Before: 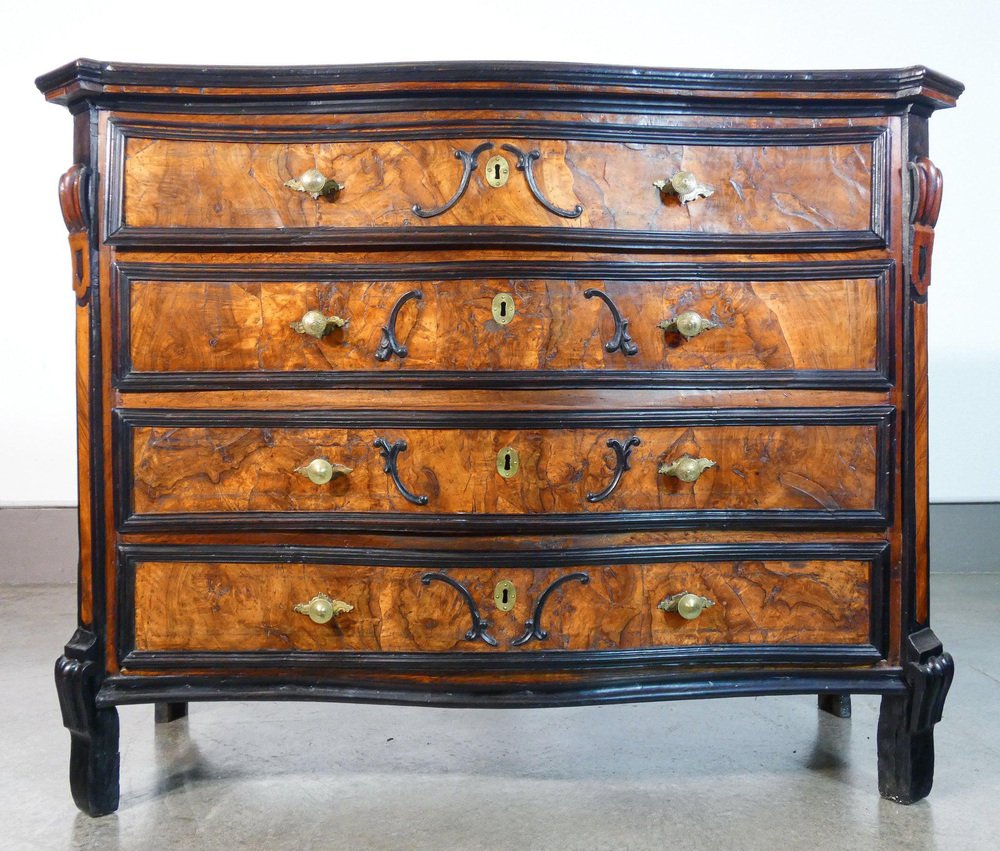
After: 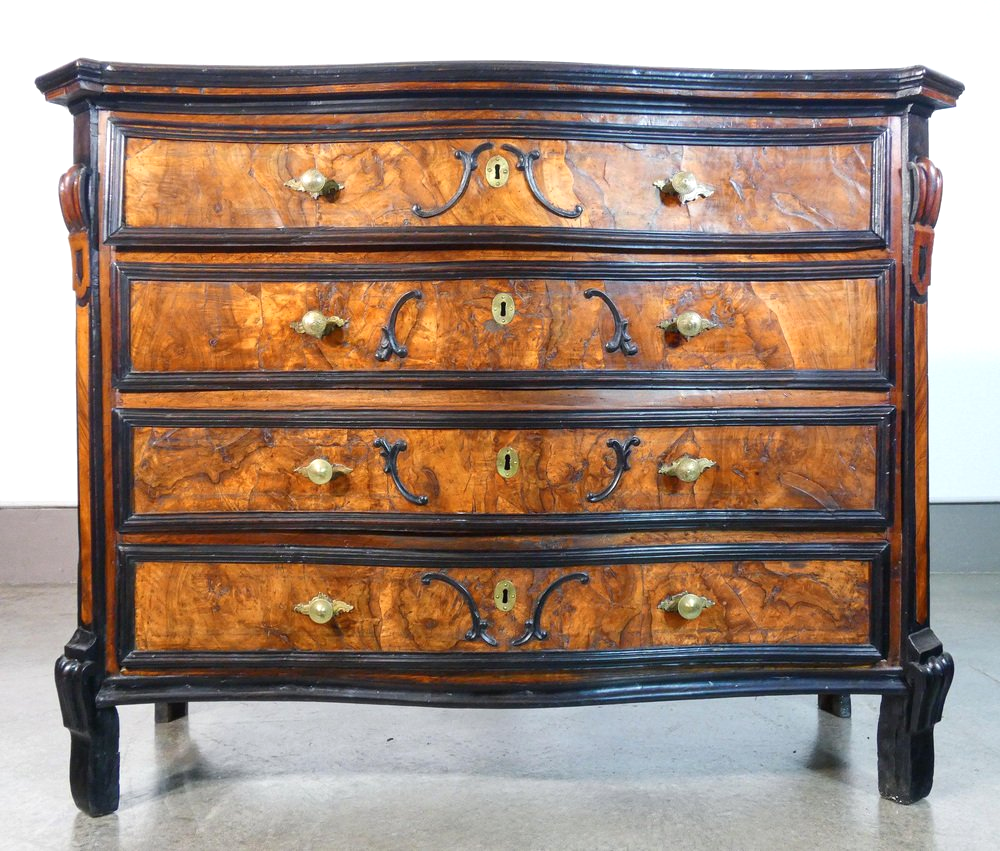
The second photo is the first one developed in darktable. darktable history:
exposure: exposure 0.2 EV, compensate highlight preservation false
